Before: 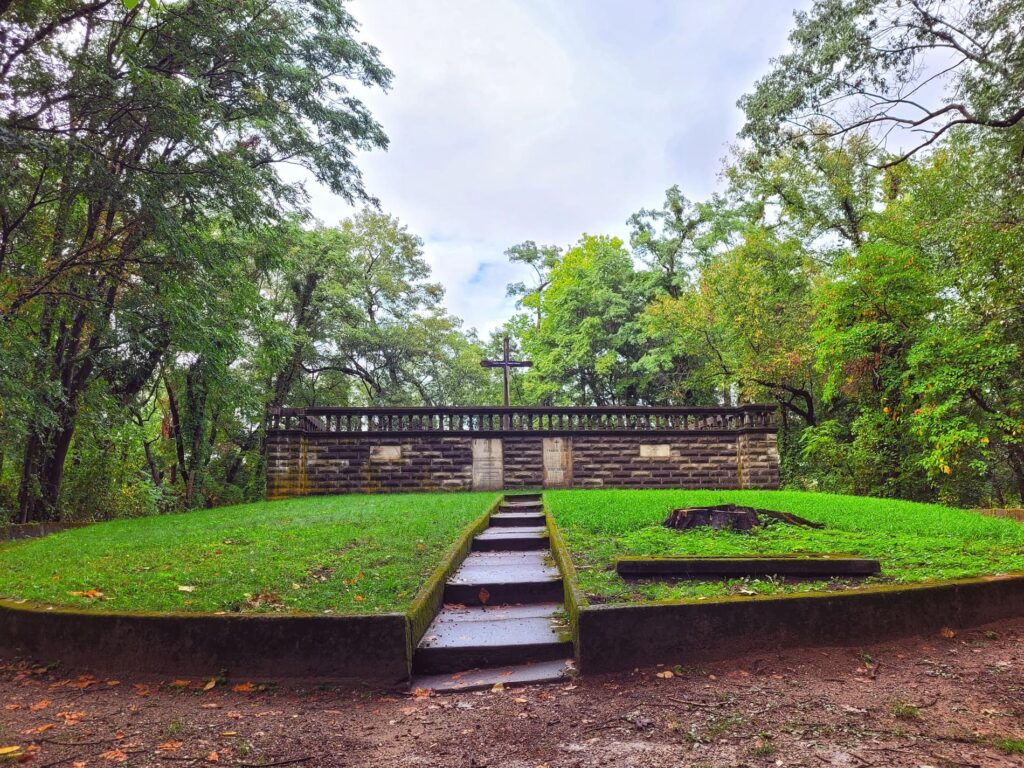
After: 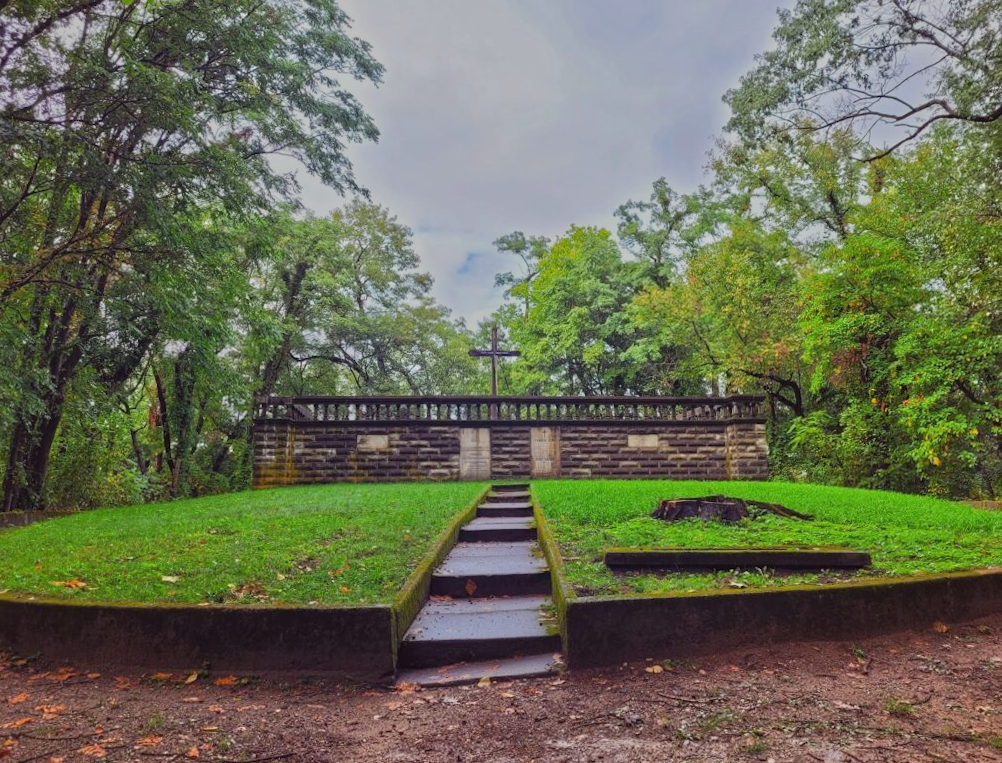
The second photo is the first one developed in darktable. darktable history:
exposure: compensate exposure bias true, compensate highlight preservation false
rotate and perspective: rotation 0.226°, lens shift (vertical) -0.042, crop left 0.023, crop right 0.982, crop top 0.006, crop bottom 0.994
tone equalizer: -8 EV -0.002 EV, -7 EV 0.005 EV, -6 EV -0.008 EV, -5 EV 0.007 EV, -4 EV -0.042 EV, -3 EV -0.233 EV, -2 EV -0.662 EV, -1 EV -0.983 EV, +0 EV -0.969 EV, smoothing diameter 2%, edges refinement/feathering 20, mask exposure compensation -1.57 EV, filter diffusion 5
